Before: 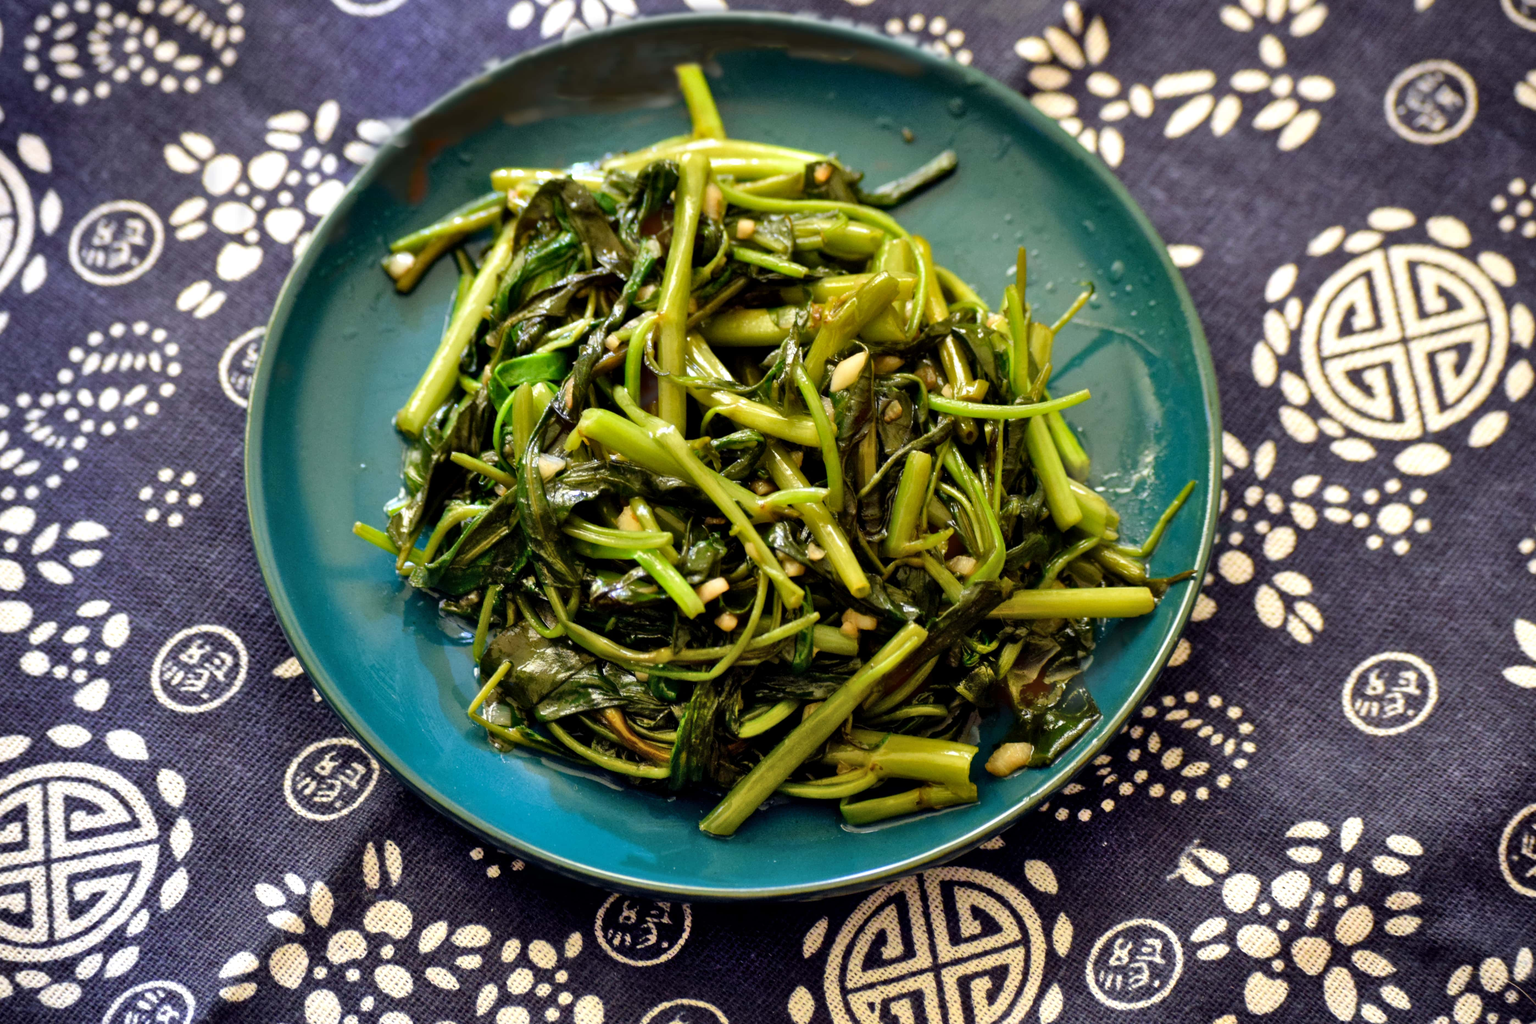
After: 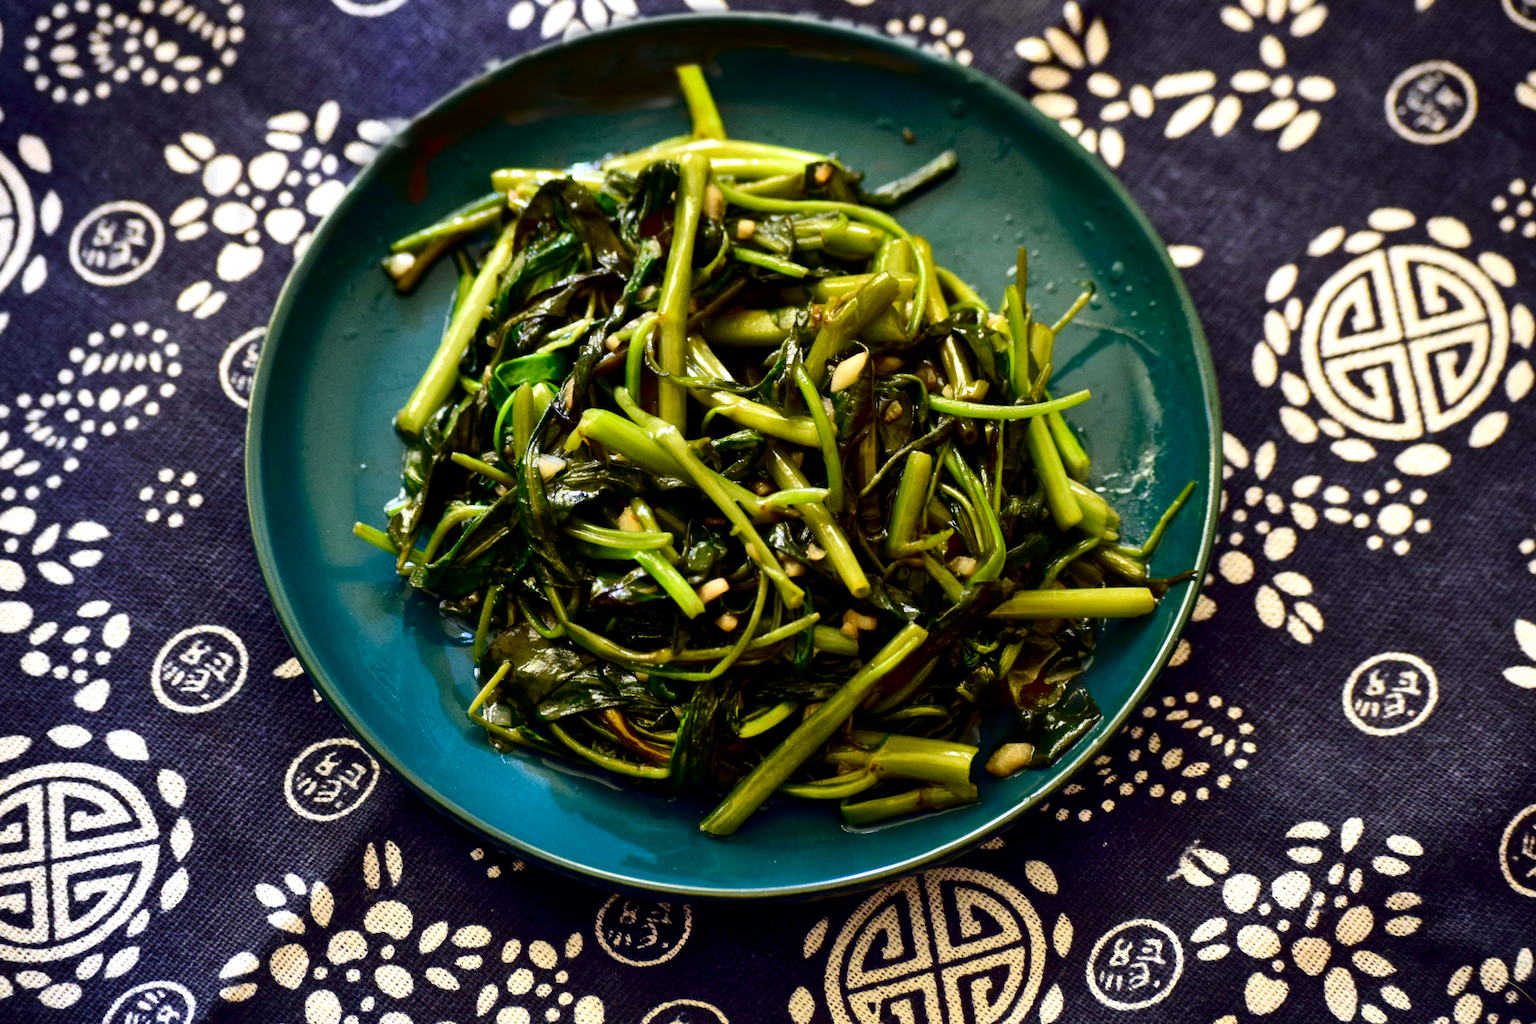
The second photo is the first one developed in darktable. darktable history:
contrast brightness saturation: contrast 0.19, brightness -0.229, saturation 0.114
